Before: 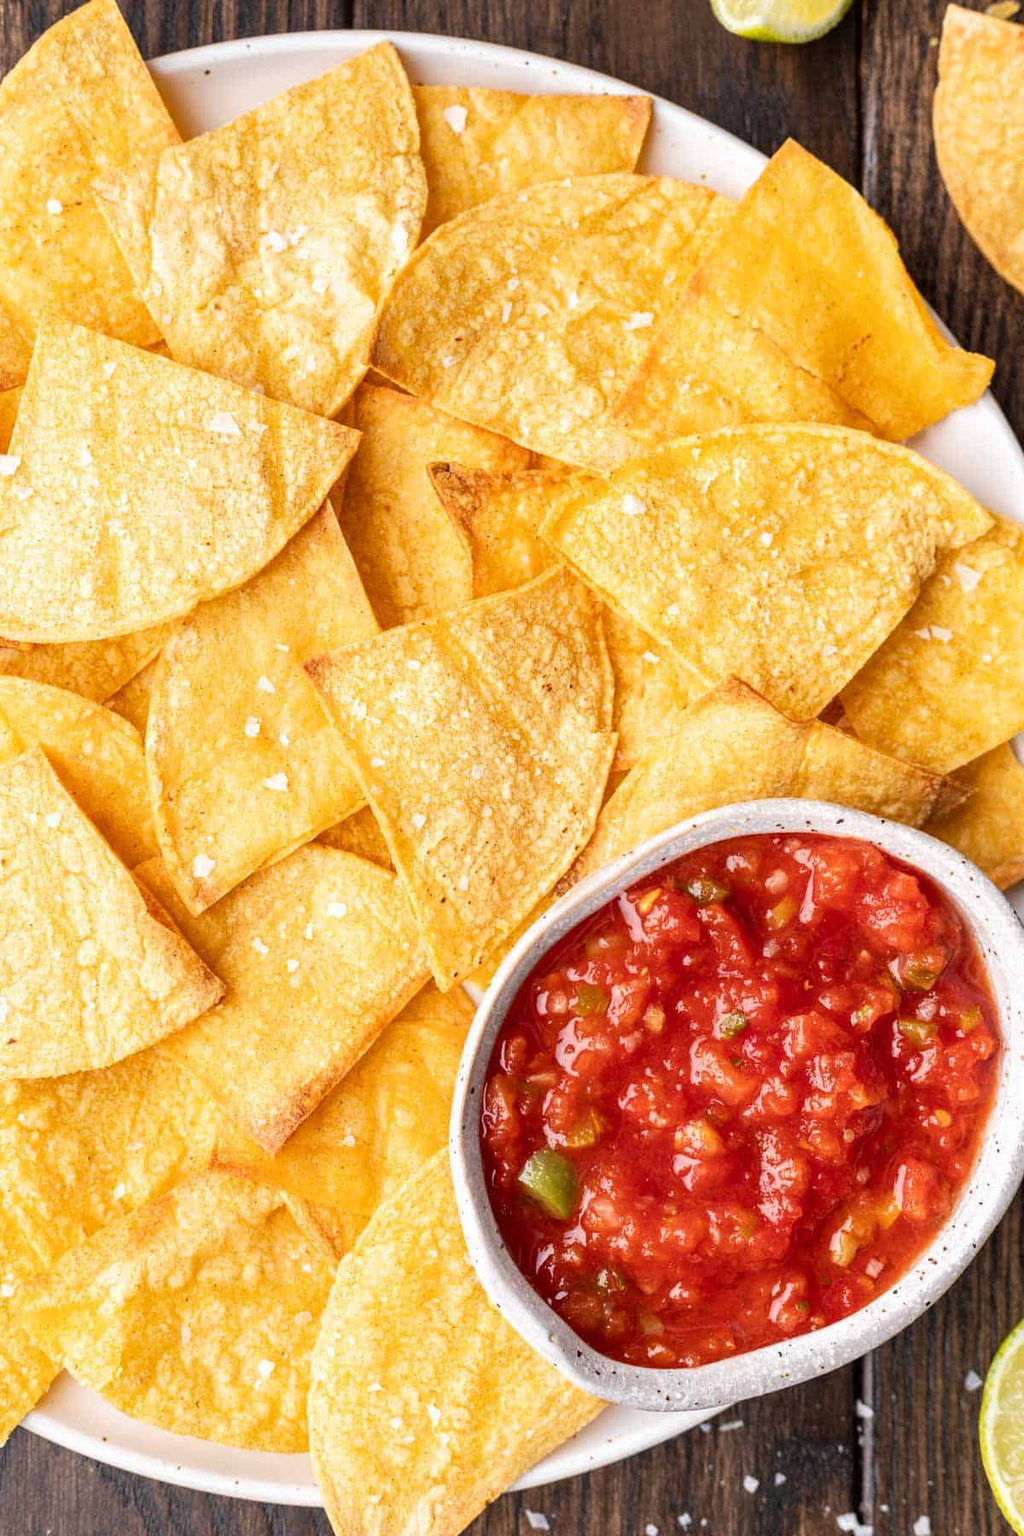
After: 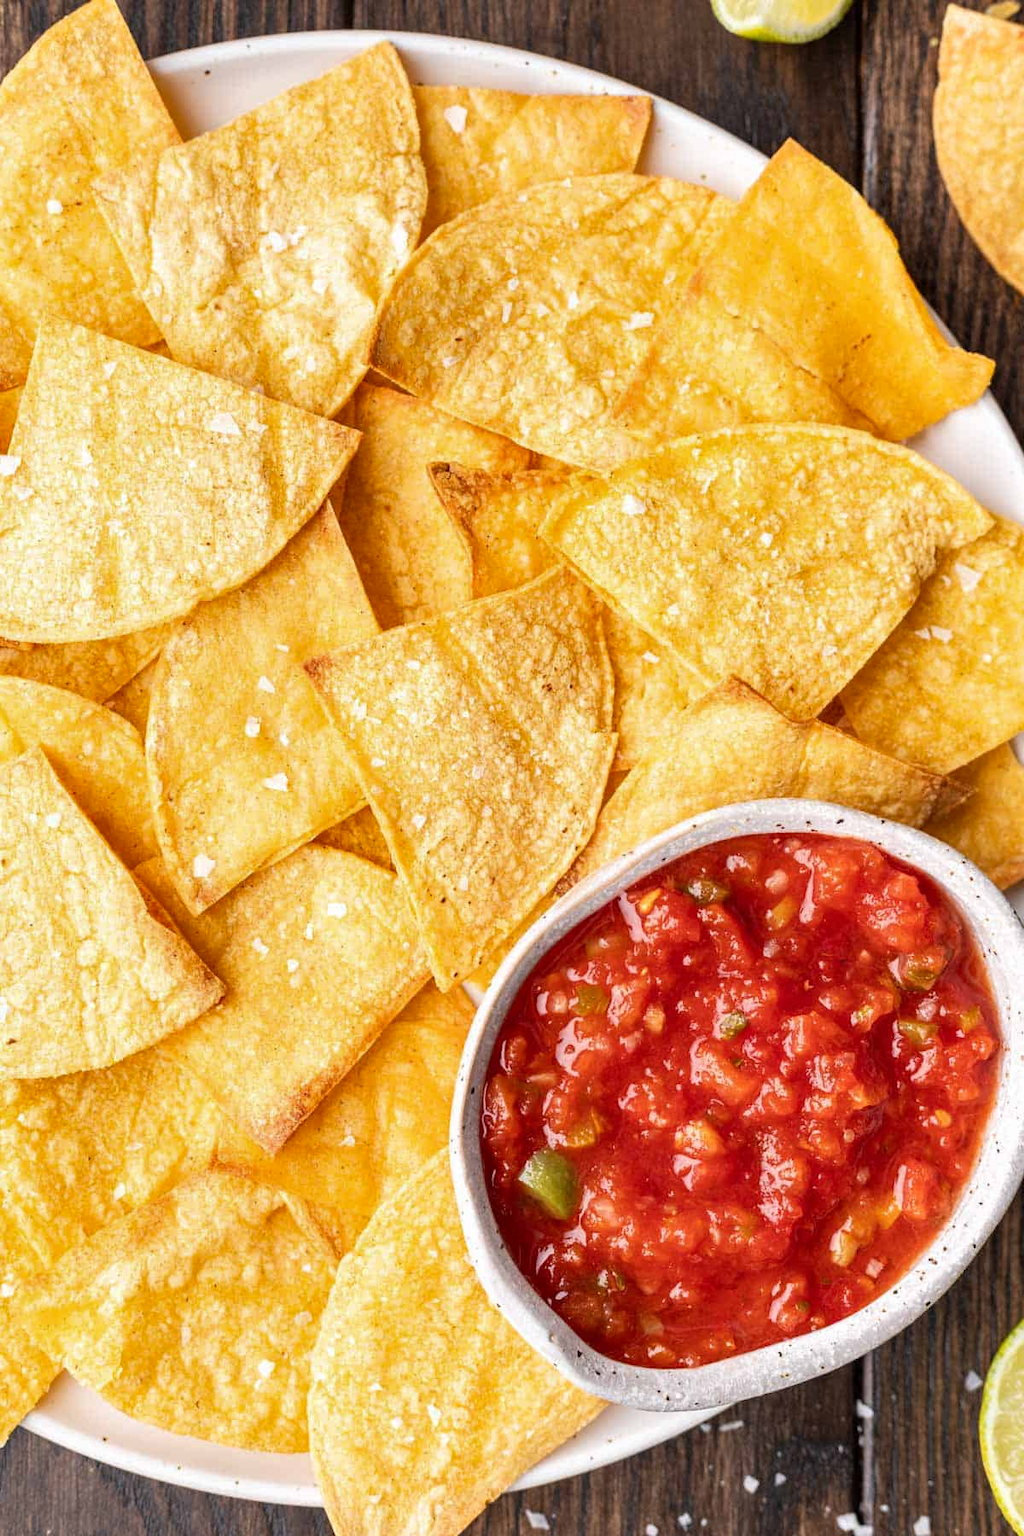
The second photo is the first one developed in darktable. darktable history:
shadows and highlights: shadows 29.19, highlights -29.25, low approximation 0.01, soften with gaussian
